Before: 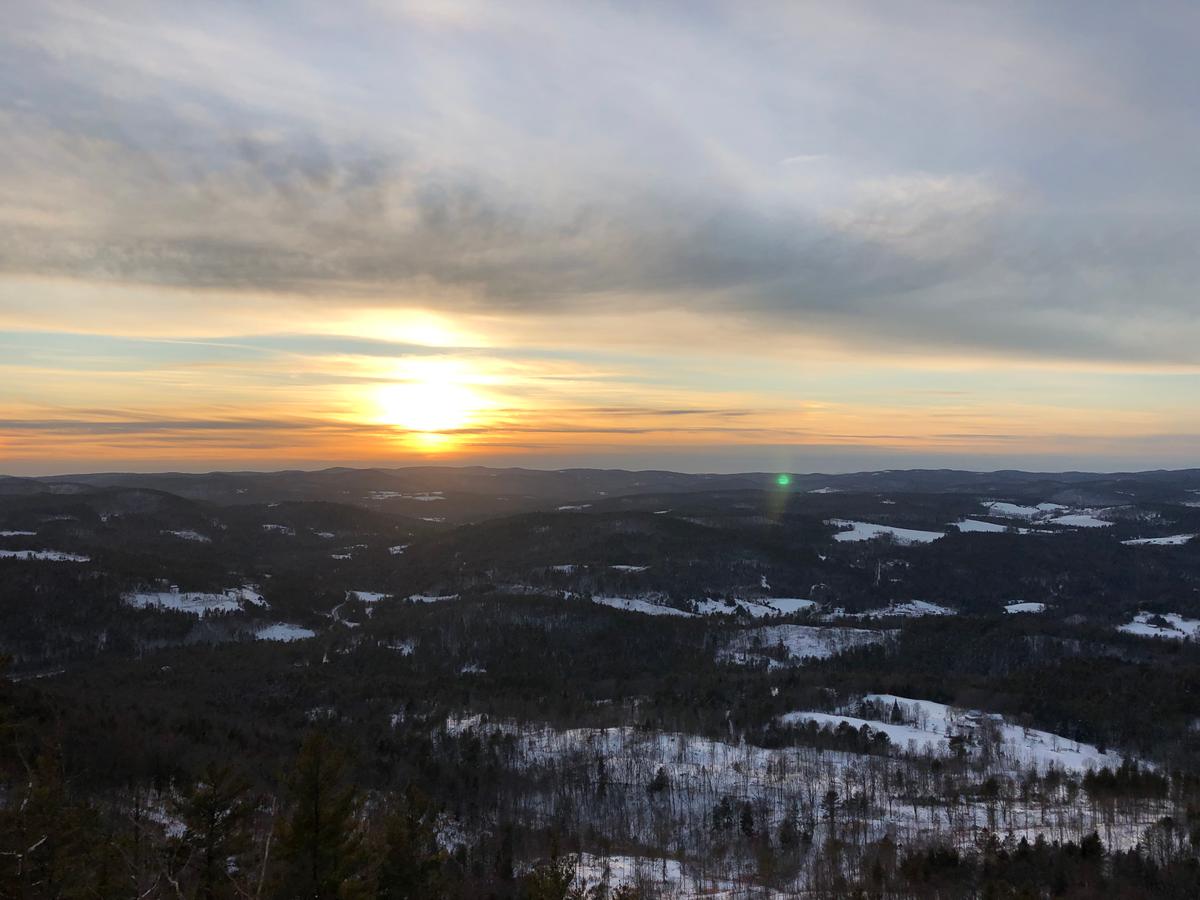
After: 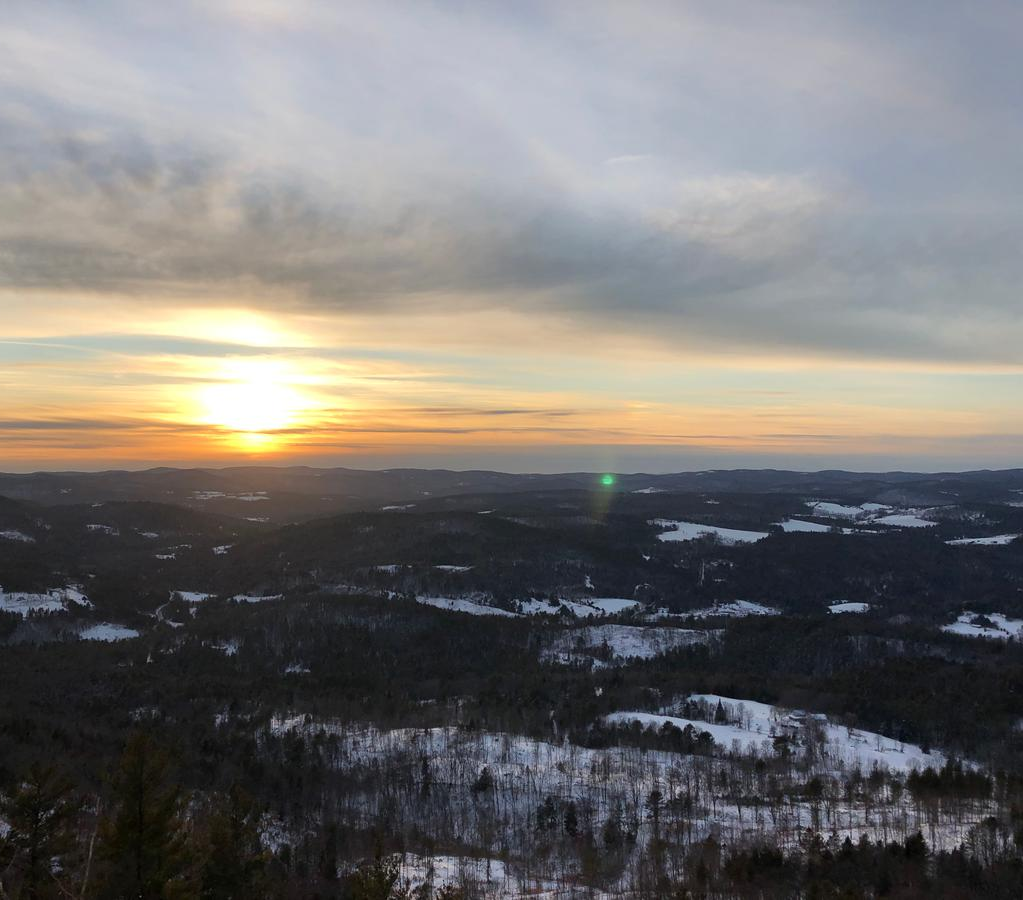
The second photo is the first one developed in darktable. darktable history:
crop and rotate: left 14.676%
